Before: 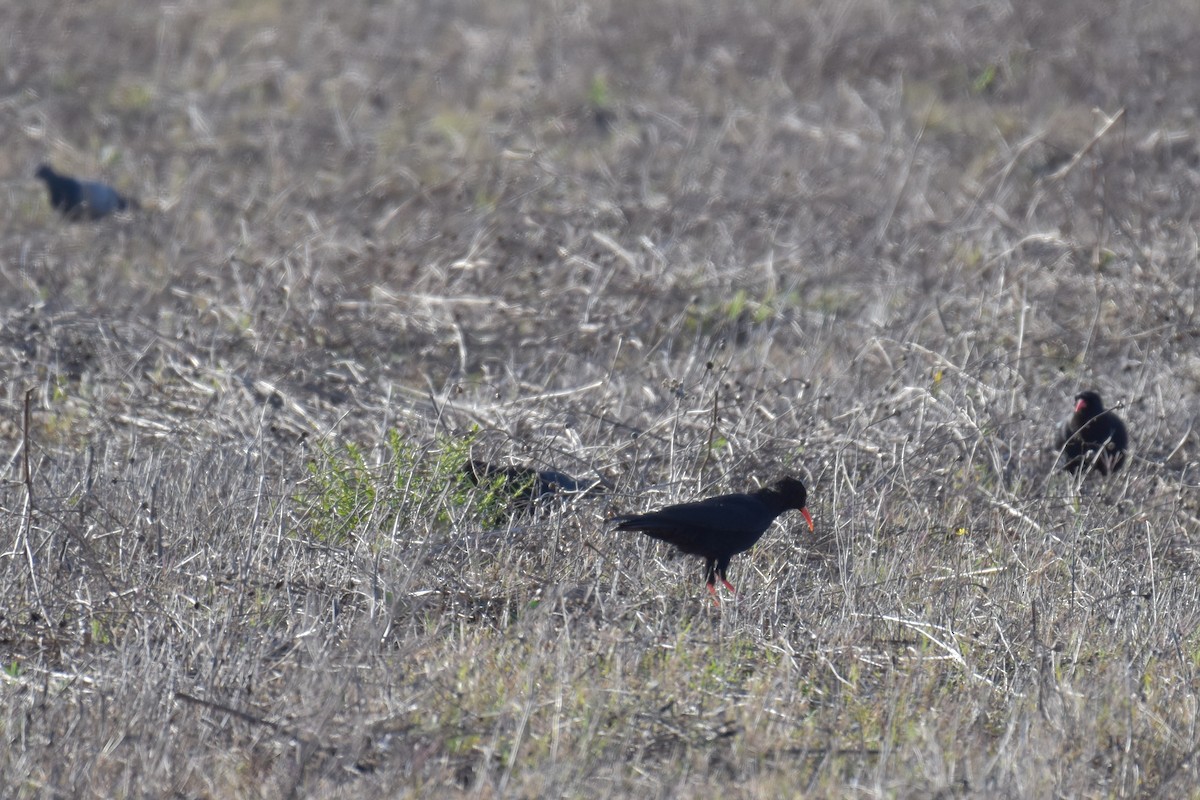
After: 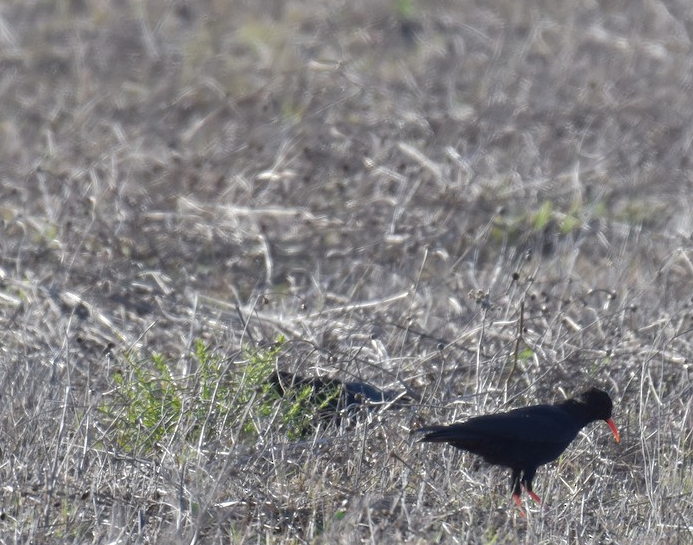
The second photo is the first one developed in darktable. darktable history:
crop: left 16.202%, top 11.208%, right 26.045%, bottom 20.557%
exposure: exposure 0.081 EV, compensate highlight preservation false
